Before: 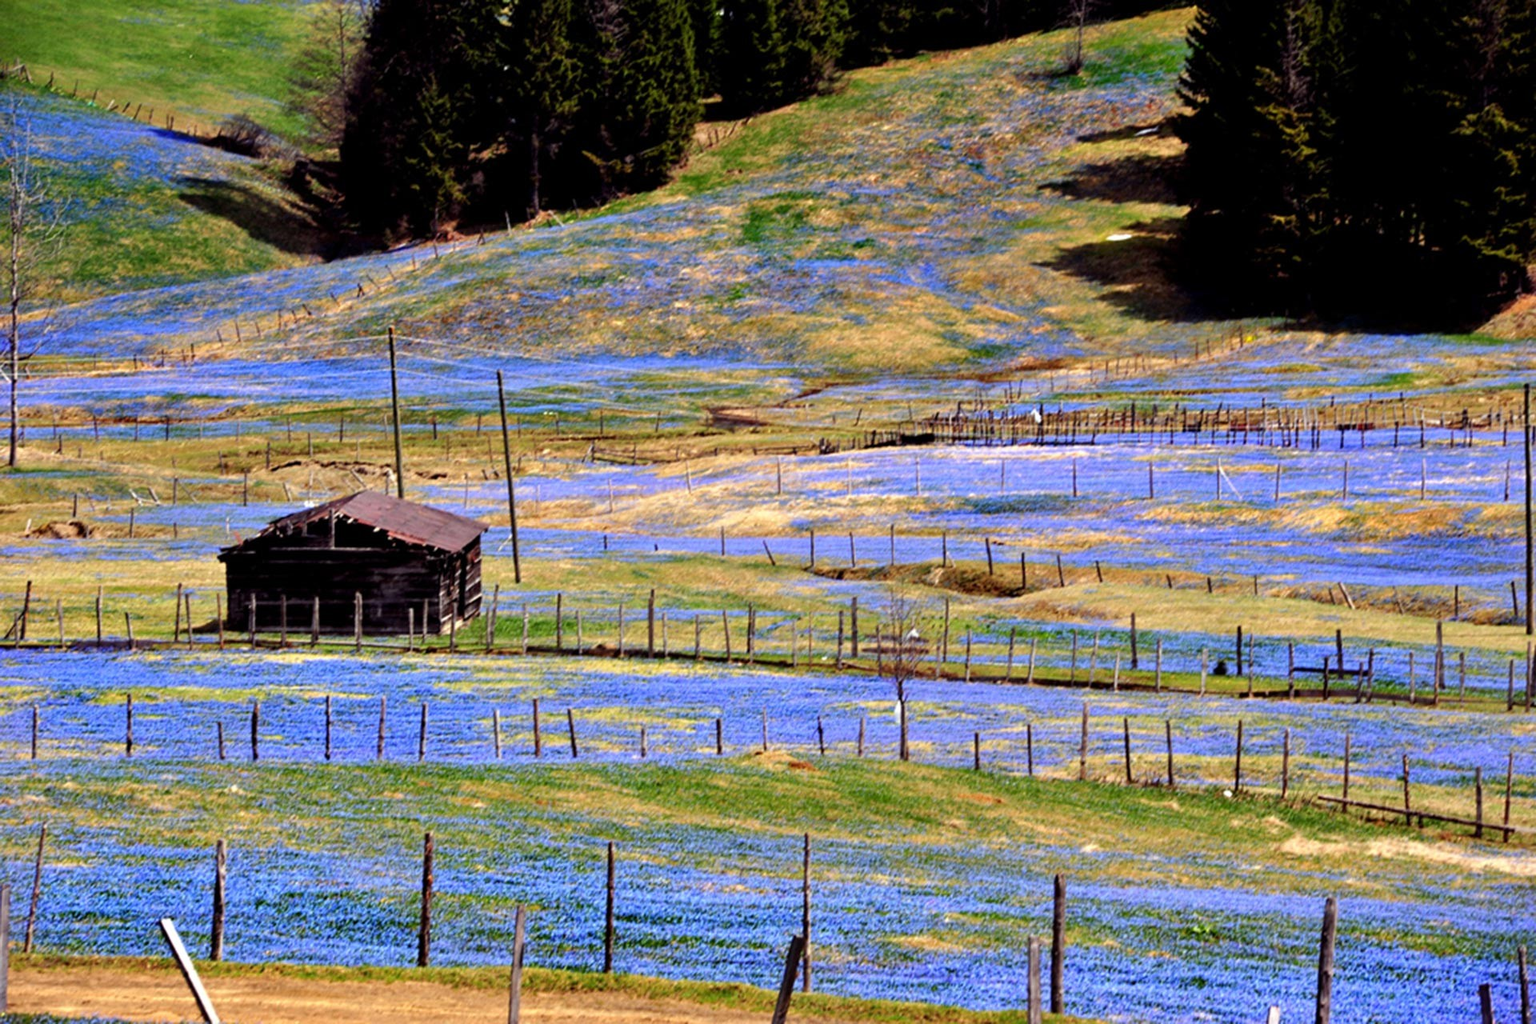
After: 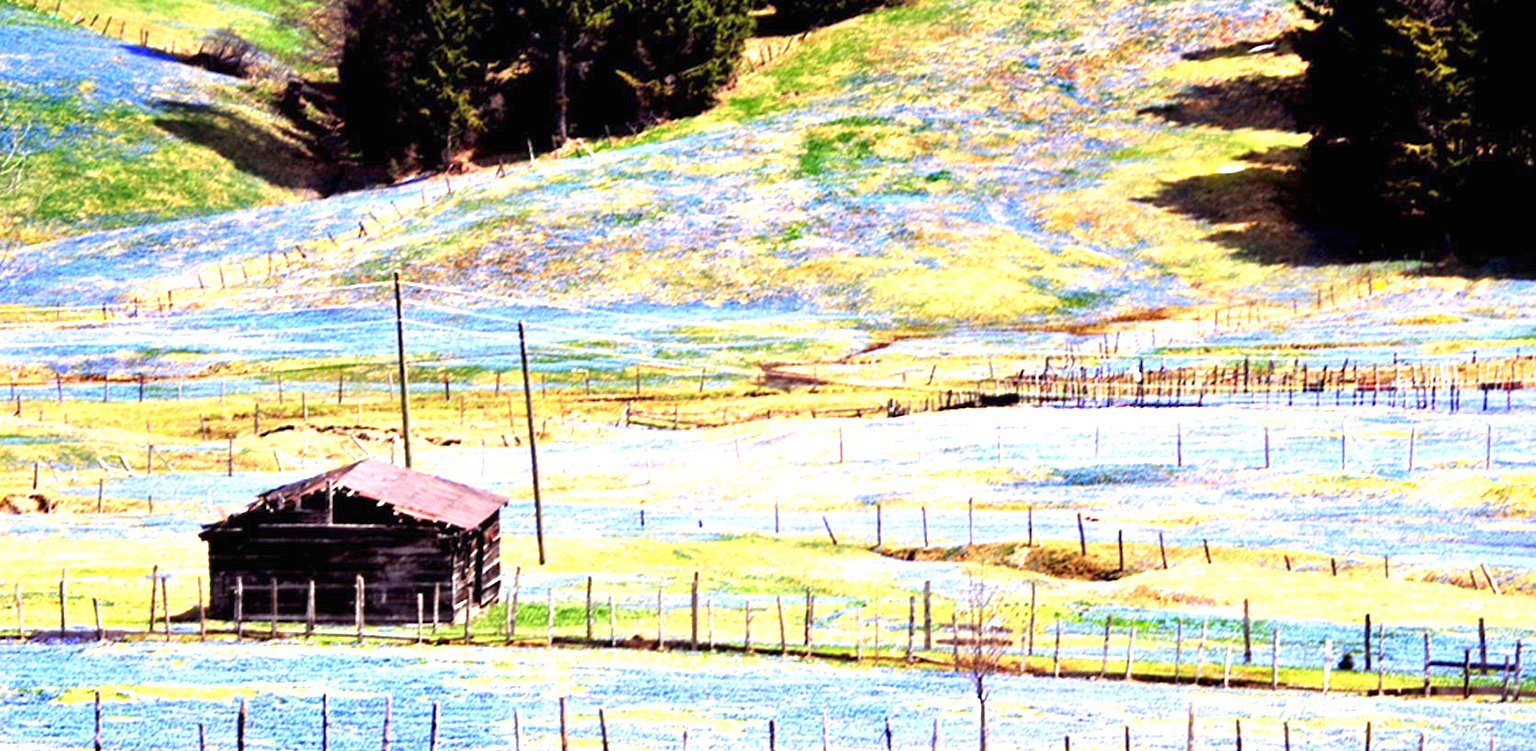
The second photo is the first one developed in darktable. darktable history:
exposure: black level correction 0, exposure 1.708 EV, compensate highlight preservation false
crop: left 2.905%, top 8.817%, right 9.665%, bottom 26.996%
